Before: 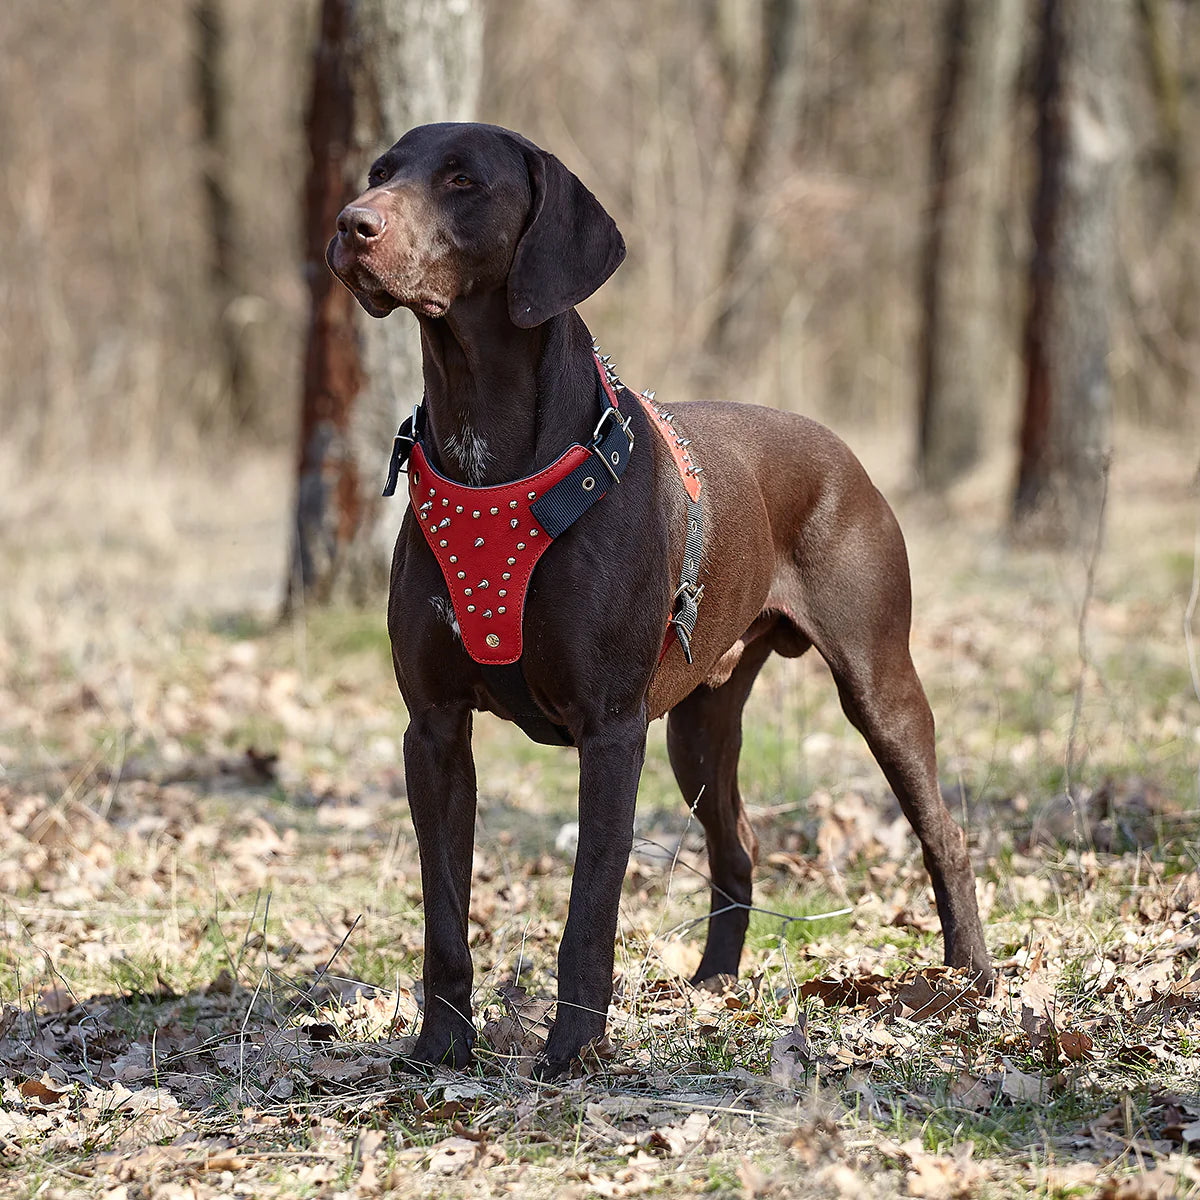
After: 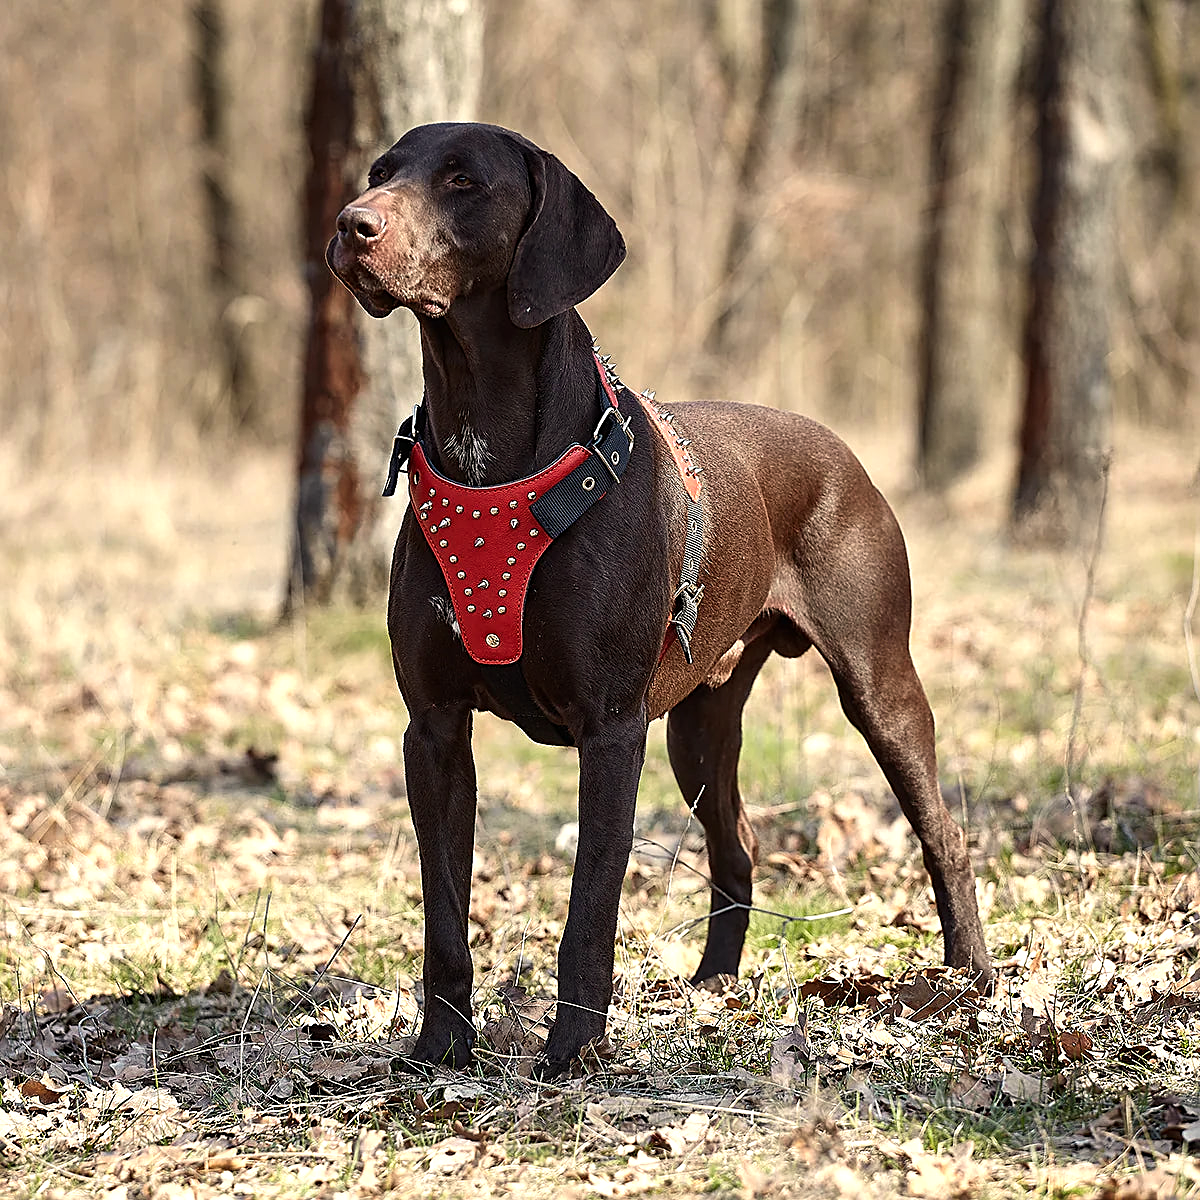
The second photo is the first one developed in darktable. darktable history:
tone equalizer: -8 EV -0.417 EV, -7 EV -0.389 EV, -6 EV -0.333 EV, -5 EV -0.222 EV, -3 EV 0.222 EV, -2 EV 0.333 EV, -1 EV 0.389 EV, +0 EV 0.417 EV, edges refinement/feathering 500, mask exposure compensation -1.57 EV, preserve details no
sharpen: on, module defaults
white balance: red 1.045, blue 0.932
